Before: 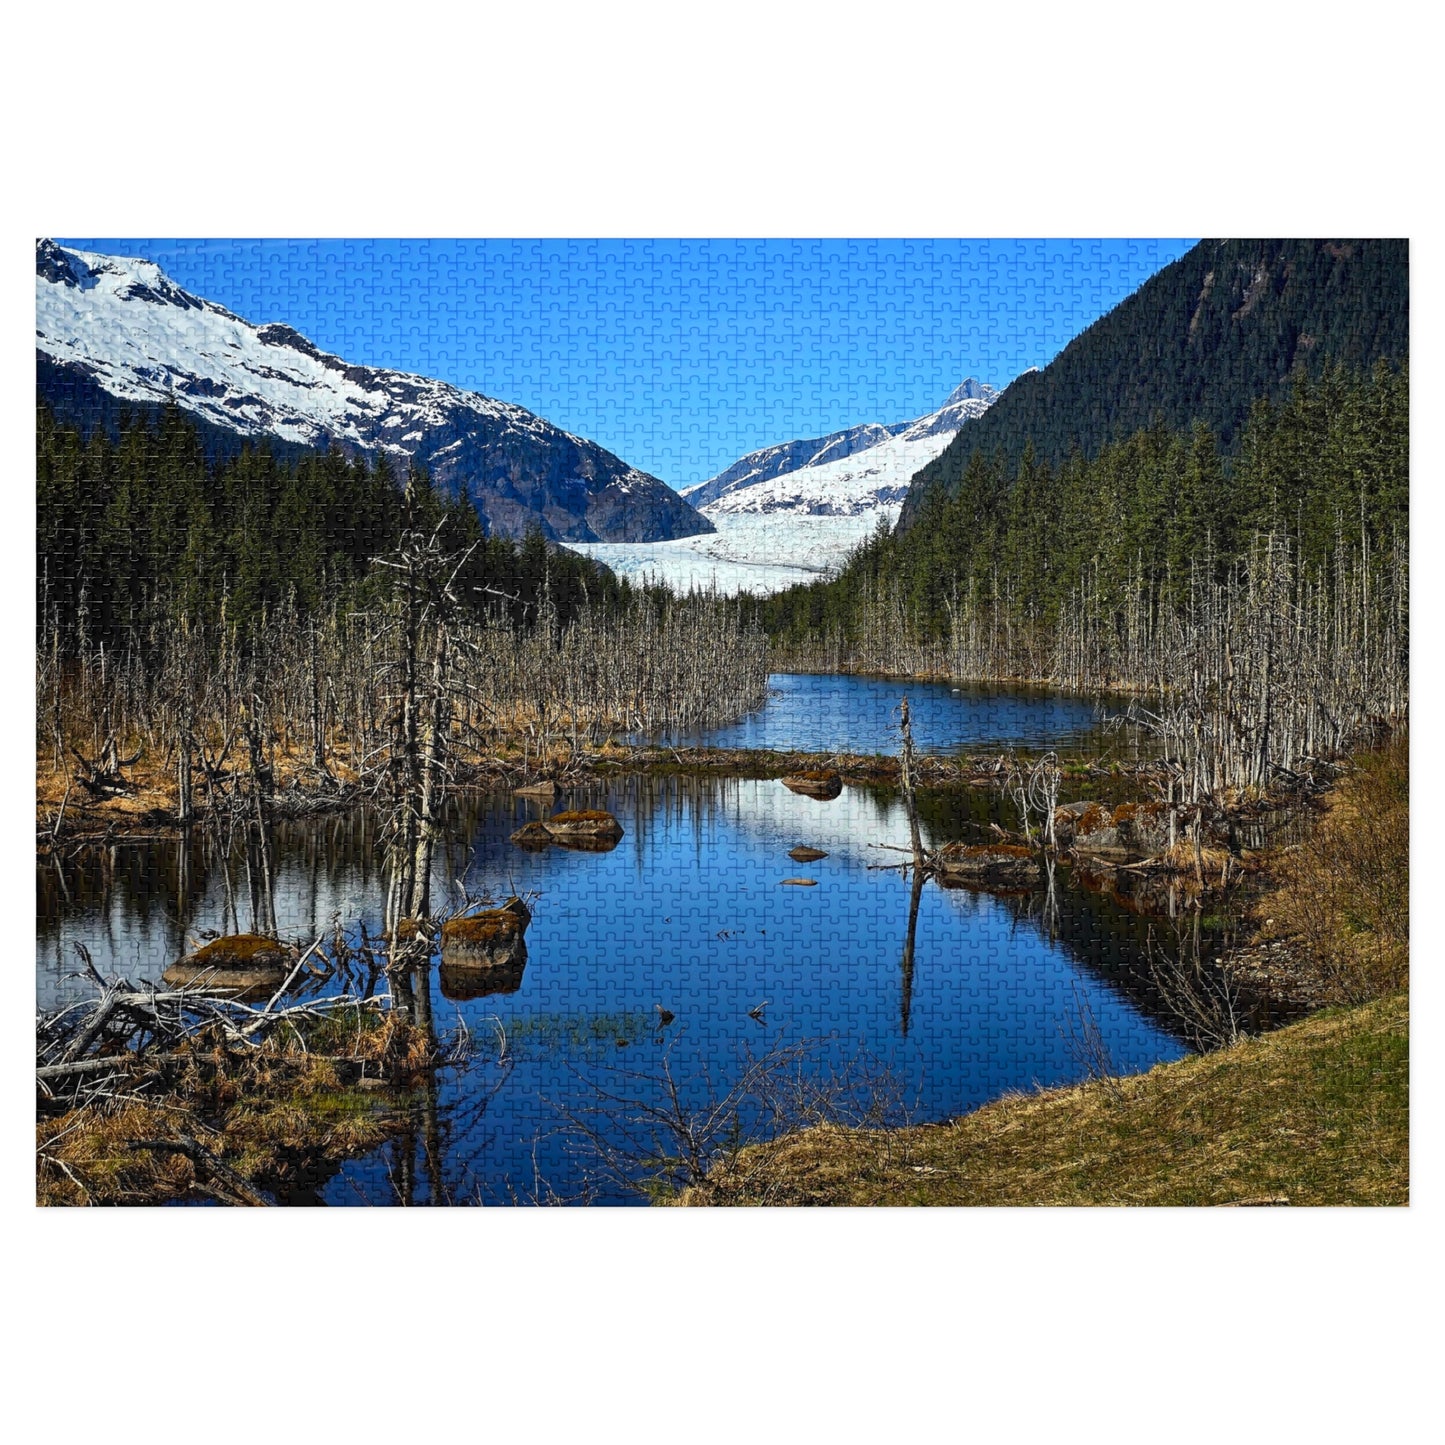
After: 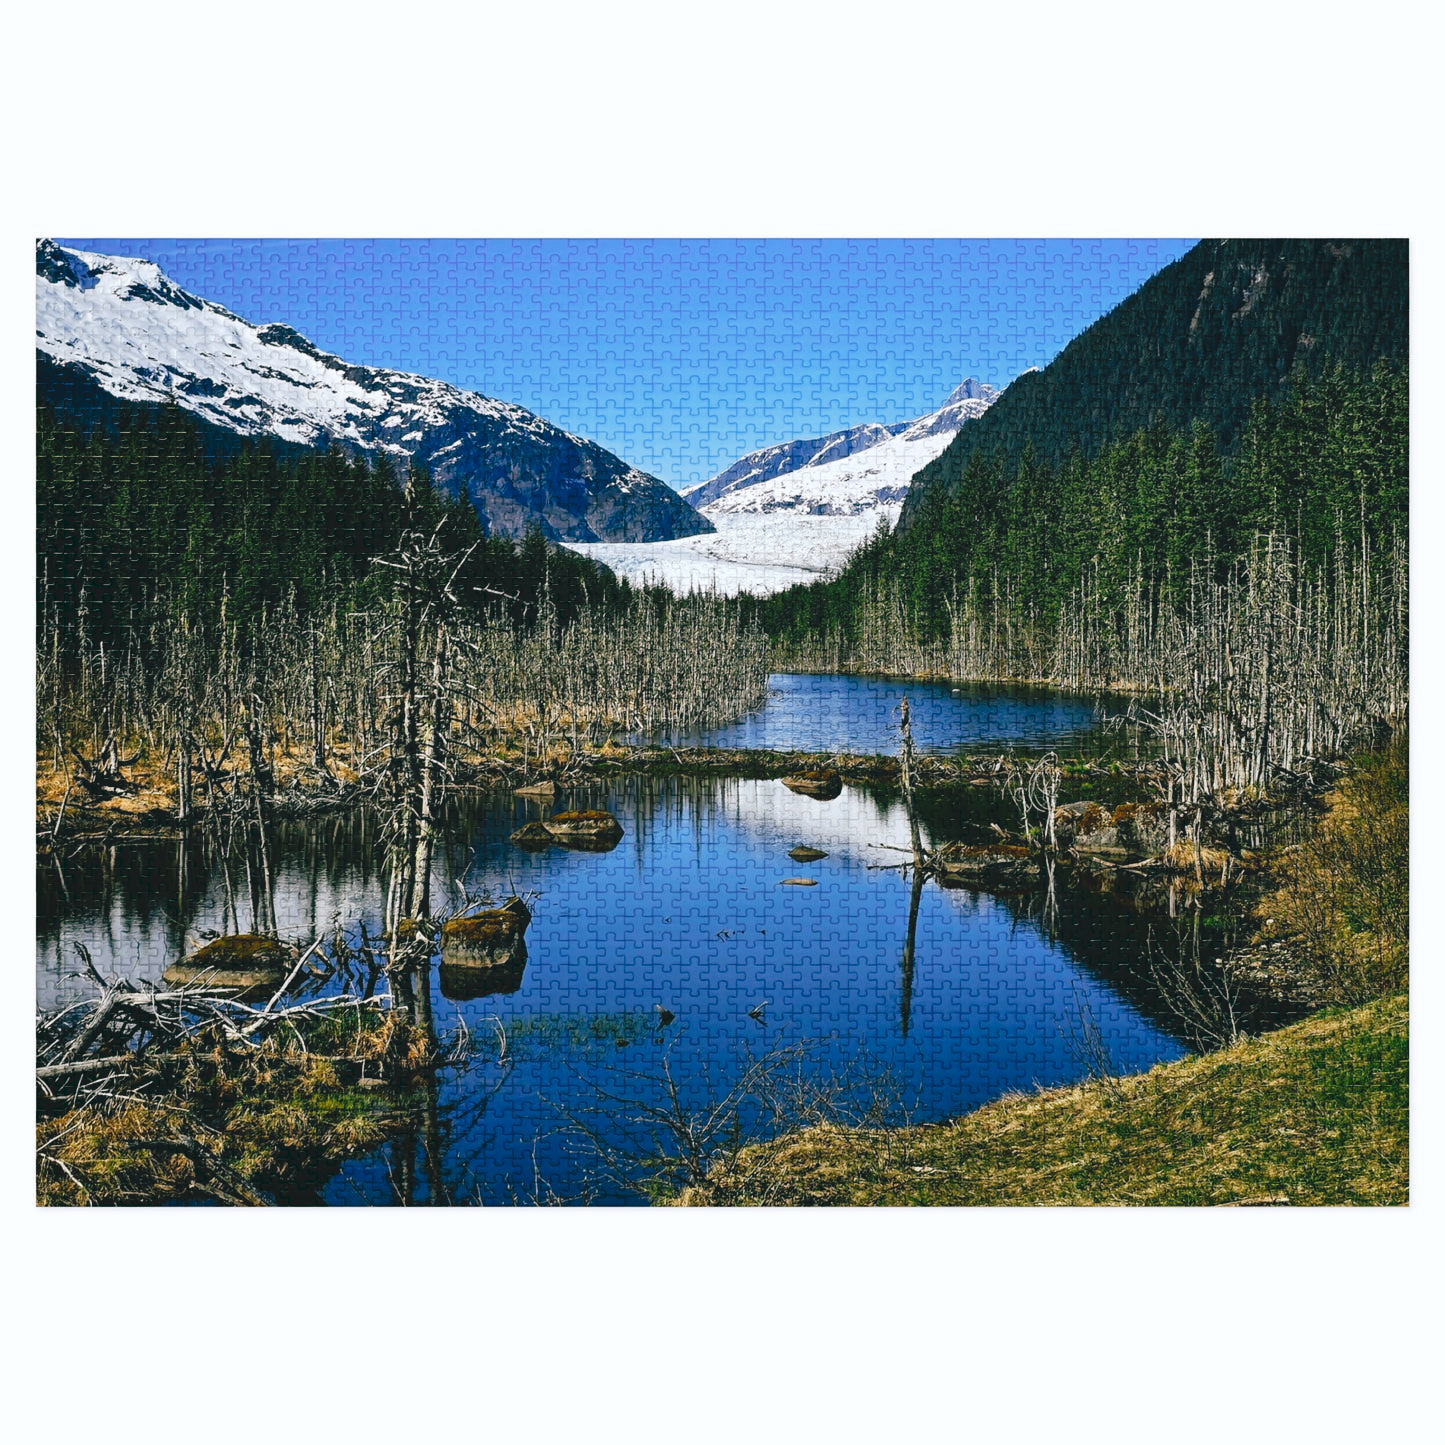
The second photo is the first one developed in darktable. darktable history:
tone curve: curves: ch0 [(0, 0) (0.003, 0.074) (0.011, 0.079) (0.025, 0.083) (0.044, 0.095) (0.069, 0.097) (0.1, 0.11) (0.136, 0.131) (0.177, 0.159) (0.224, 0.209) (0.277, 0.279) (0.335, 0.367) (0.399, 0.455) (0.468, 0.538) (0.543, 0.621) (0.623, 0.699) (0.709, 0.782) (0.801, 0.848) (0.898, 0.924) (1, 1)], preserve colors none
color look up table: target L [95.81, 91.67, 91.13, 89.36, 82.5, 72.88, 63.95, 61.7, 55.47, 60.52, 28.35, 17.07, 201.01, 94.46, 81.16, 72.27, 67.72, 60.6, 57.86, 51.93, 56.27, 49.41, 42.76, 34.87, 30.58, 16.29, 2.332, 86.86, 83.17, 72.5, 68.96, 73.57, 65.44, 68.7, 60.42, 41.47, 44.3, 35.95, 31.14, 26.68, 11.82, 8.993, 96.69, 92.56, 80.25, 57.32, 63, 32.4, 32.71], target a [-19.78, -30.52, -24.72, -35.7, -22.78, -24.28, -46.86, -36.22, -28.5, -4.148, -23.44, -25.51, 0, -4.239, -5.591, 33.54, 35.43, 35.64, 2.919, 60.81, 15.66, 63.91, 61.96, 37.42, 0.743, 21.82, -5.164, 2.876, 20.73, 37.39, 20.14, 35.64, 8.256, 52.63, 61.67, 16.35, 53.86, 46.08, 39.32, 21.67, 23.13, -14.69, -8.894, -26.96, -25.12, -10.53, -10.66, -3.661, -16.81], target b [32.41, 38.85, 12.94, 21.62, 31.25, 4.556, 38.06, 18.79, 26.23, 47.04, 16.83, 14.54, -0.001, 16.76, 66.89, 34.34, 56.66, 15.74, 20.6, 40.58, 50.36, 54.42, 24.33, 41.22, 3.575, 13.24, -2.637, -11.05, -10.24, -3.182, -35.92, -29.89, -3.2, -33.81, -7.009, -64.29, -29.23, -2.319, -59.15, -7.497, -38.5, -16.69, -6.191, -6.363, -23.05, -48.86, -16.37, -30, -3.473], num patches 49
